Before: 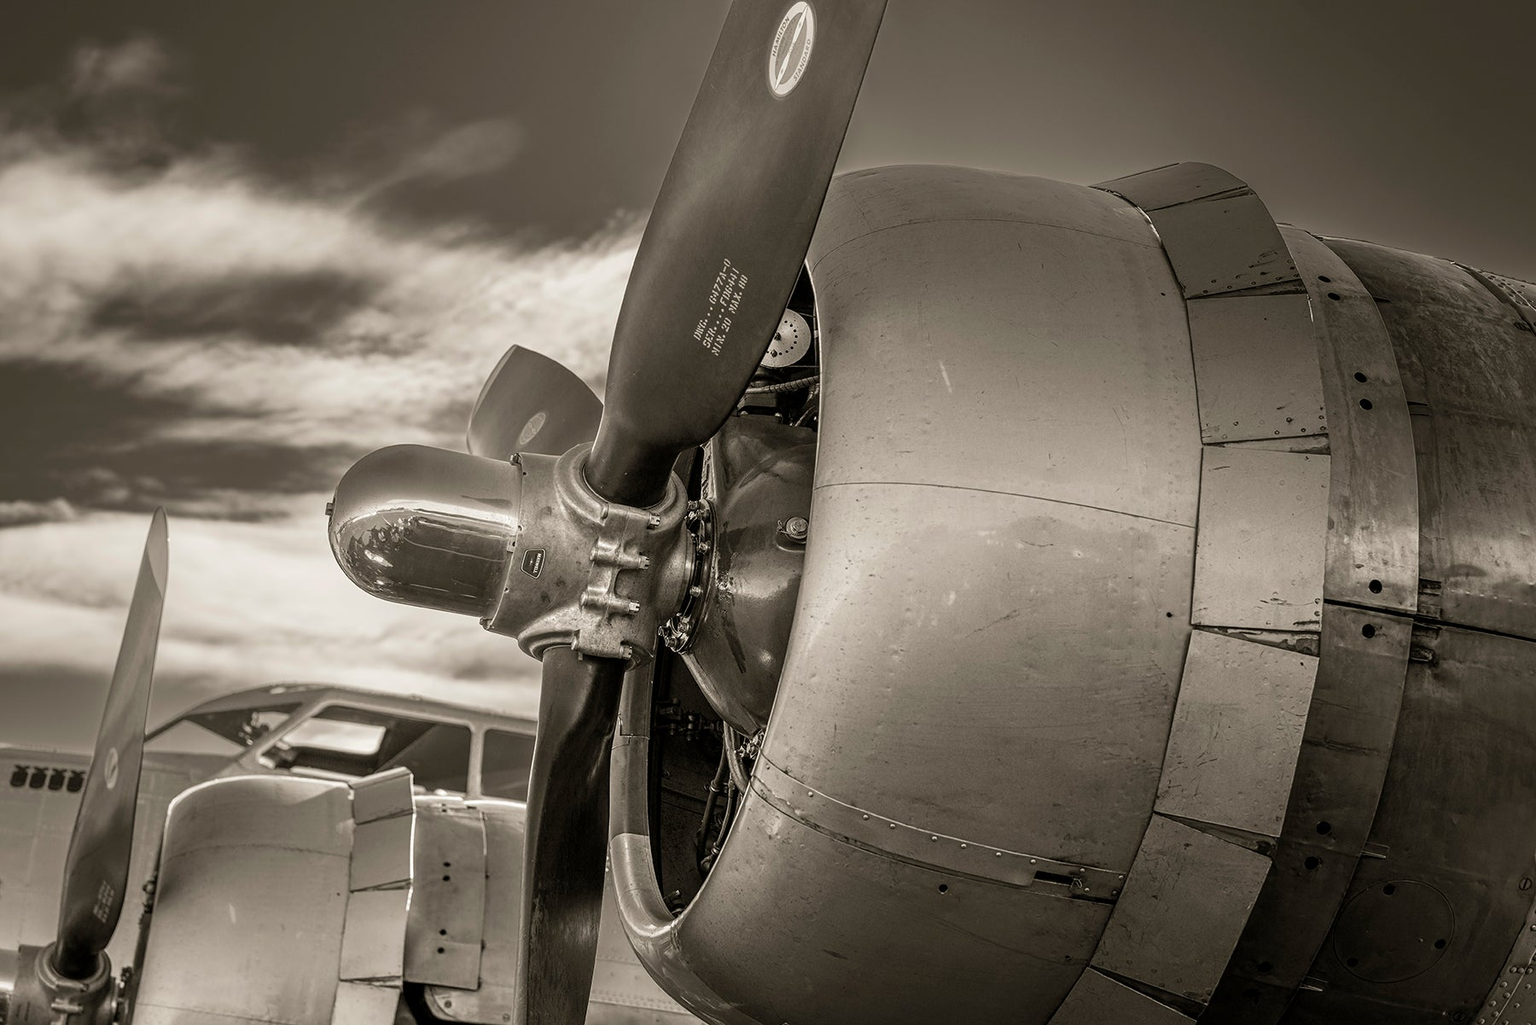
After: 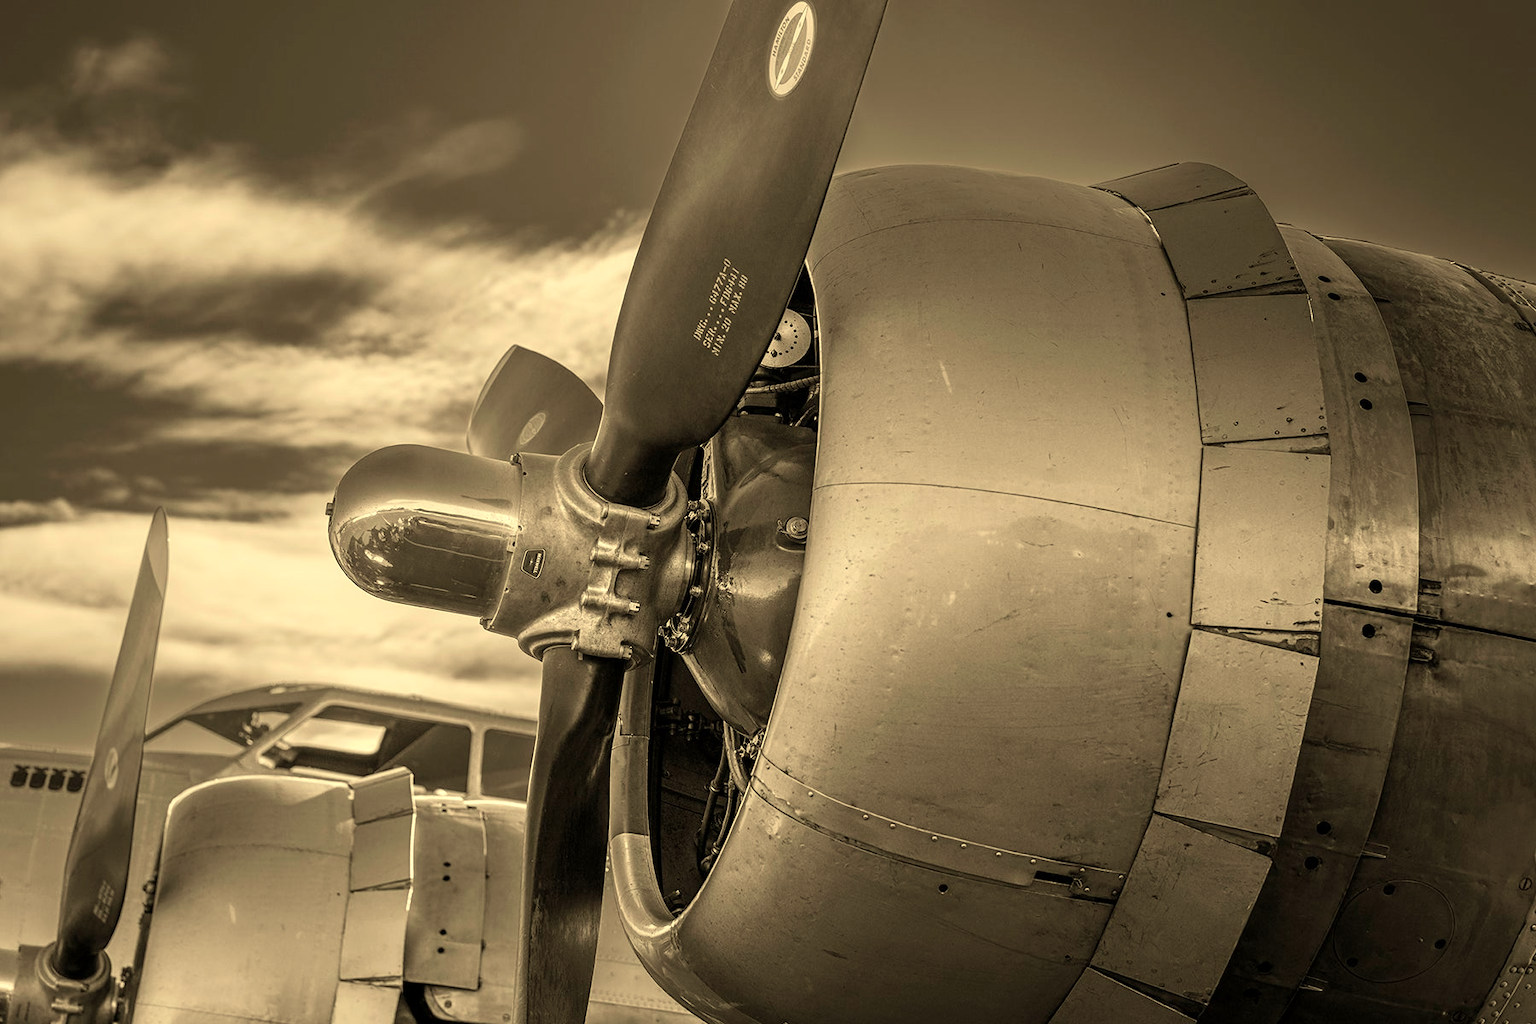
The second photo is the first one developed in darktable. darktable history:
exposure: exposure 0.15 EV, compensate highlight preservation false
white balance: red 1.08, blue 0.791
